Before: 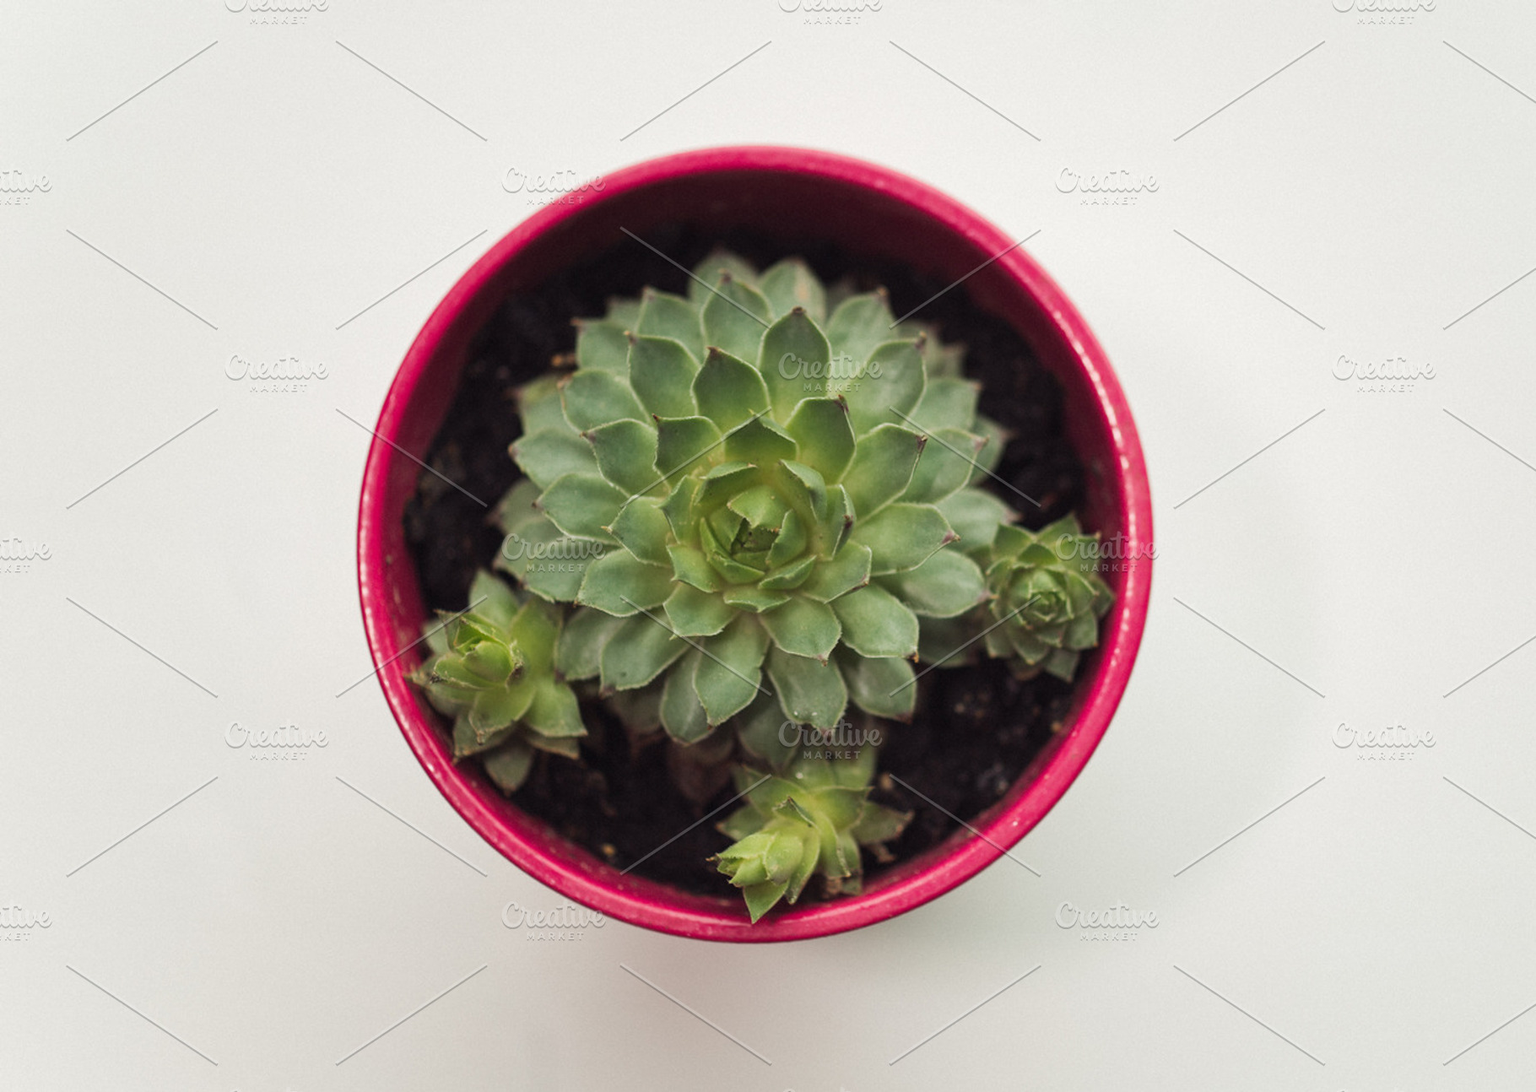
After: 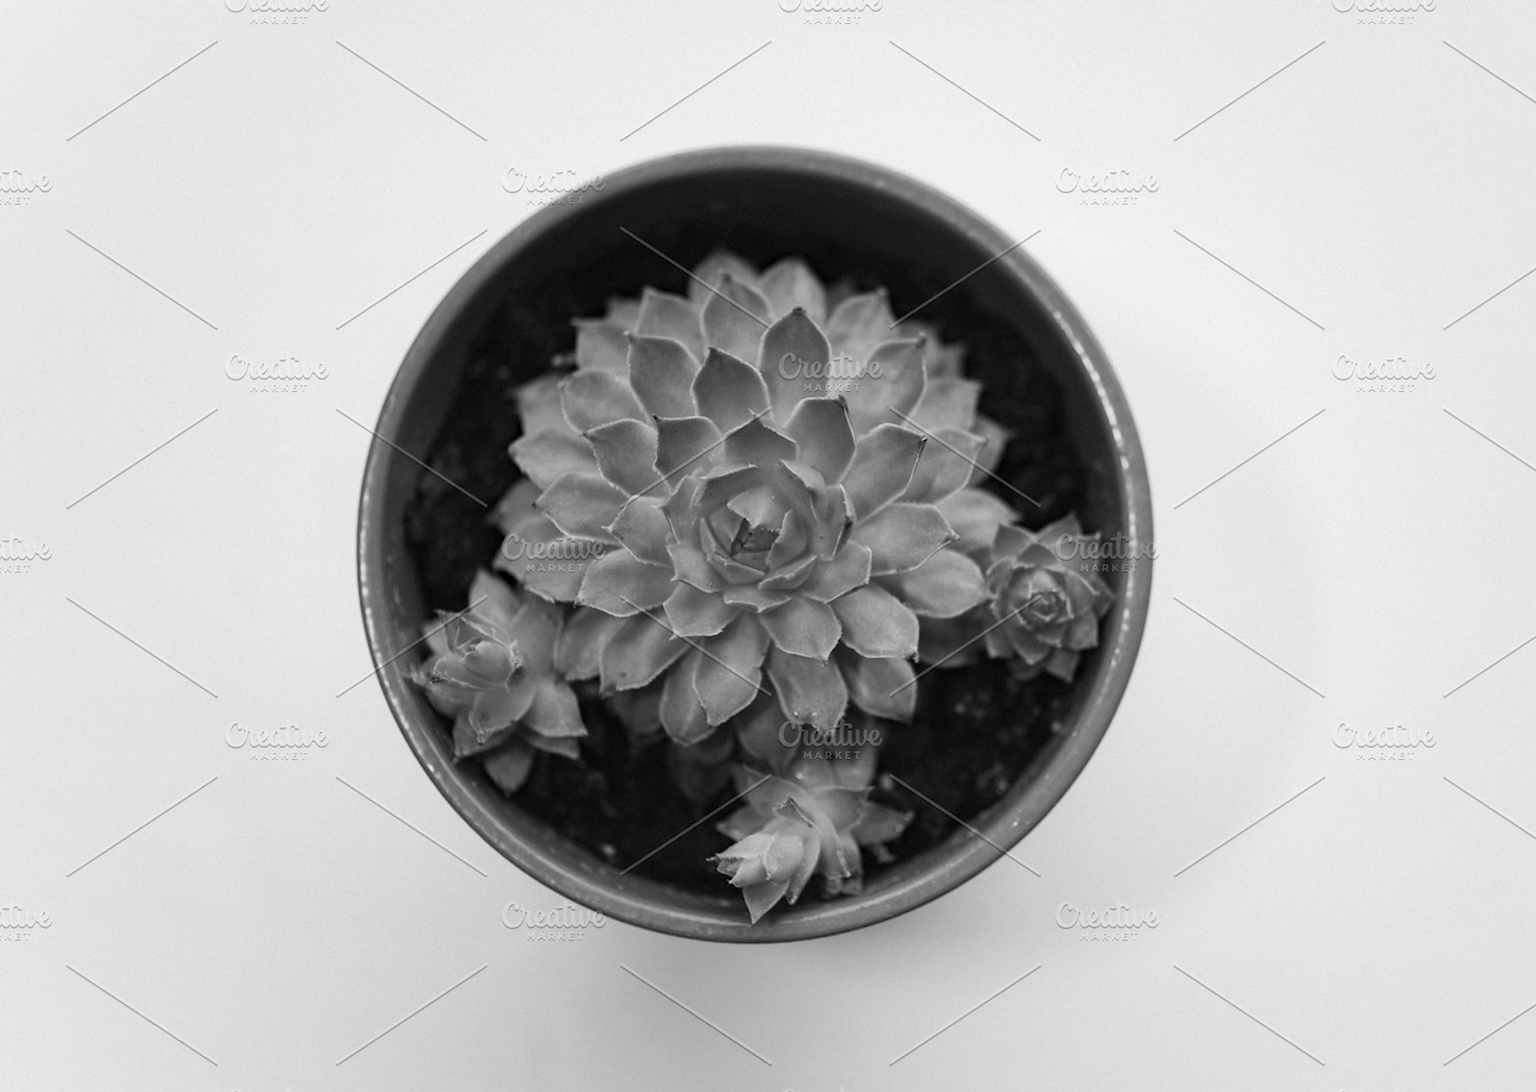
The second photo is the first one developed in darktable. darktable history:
haze removal: adaptive false
monochrome: a -3.63, b -0.465
